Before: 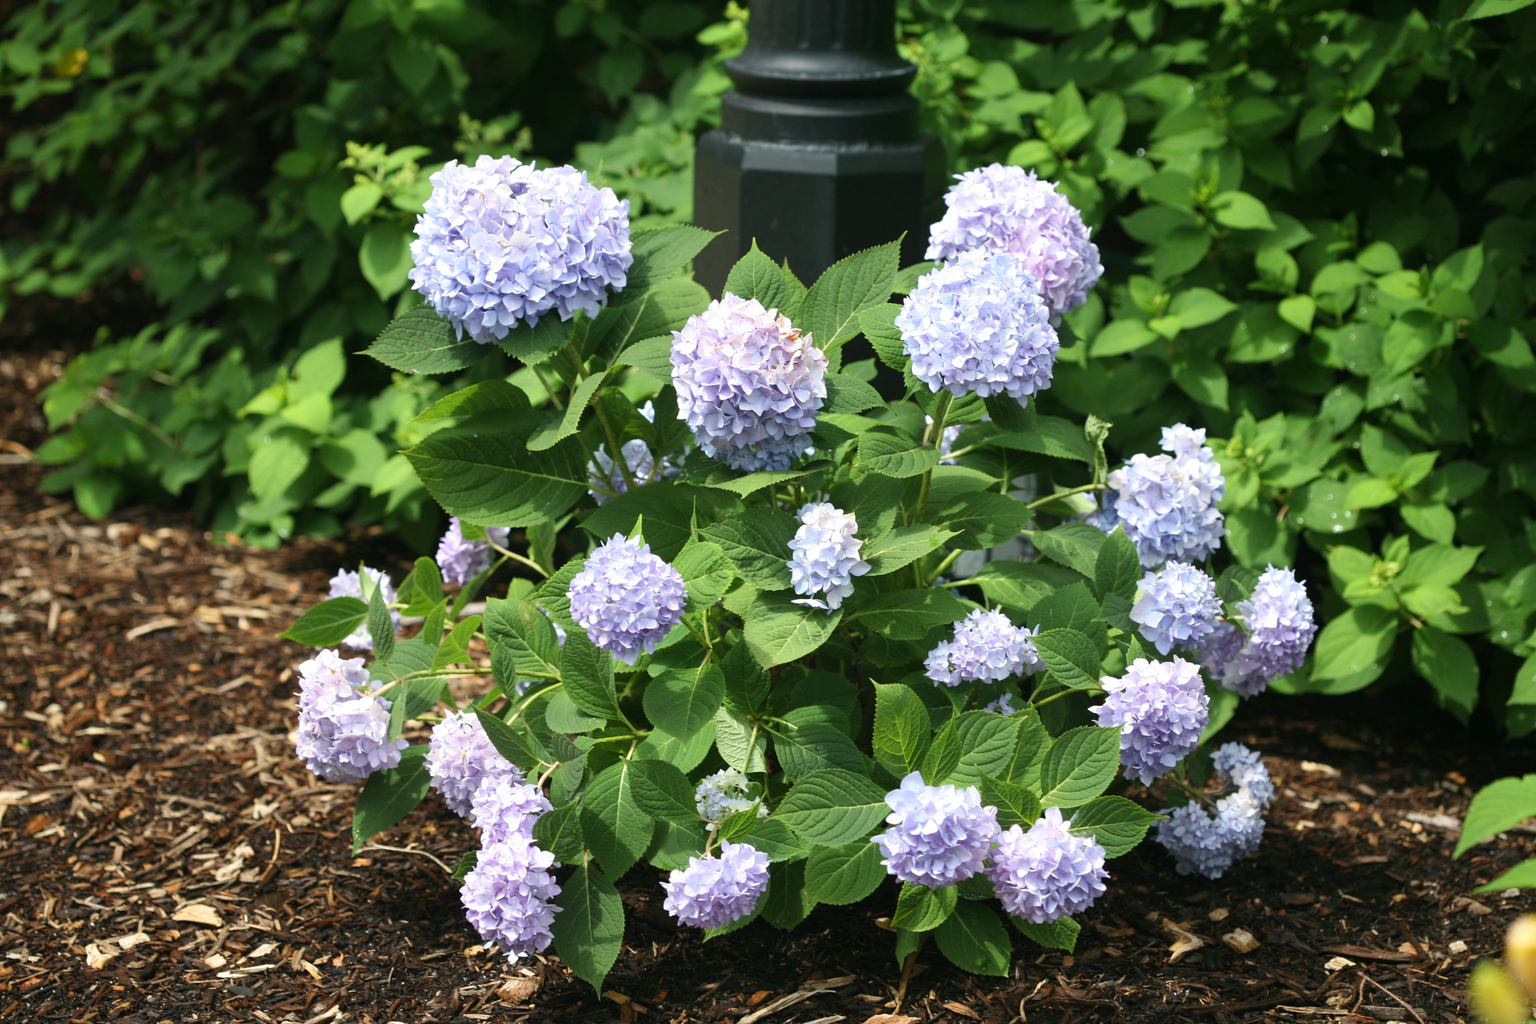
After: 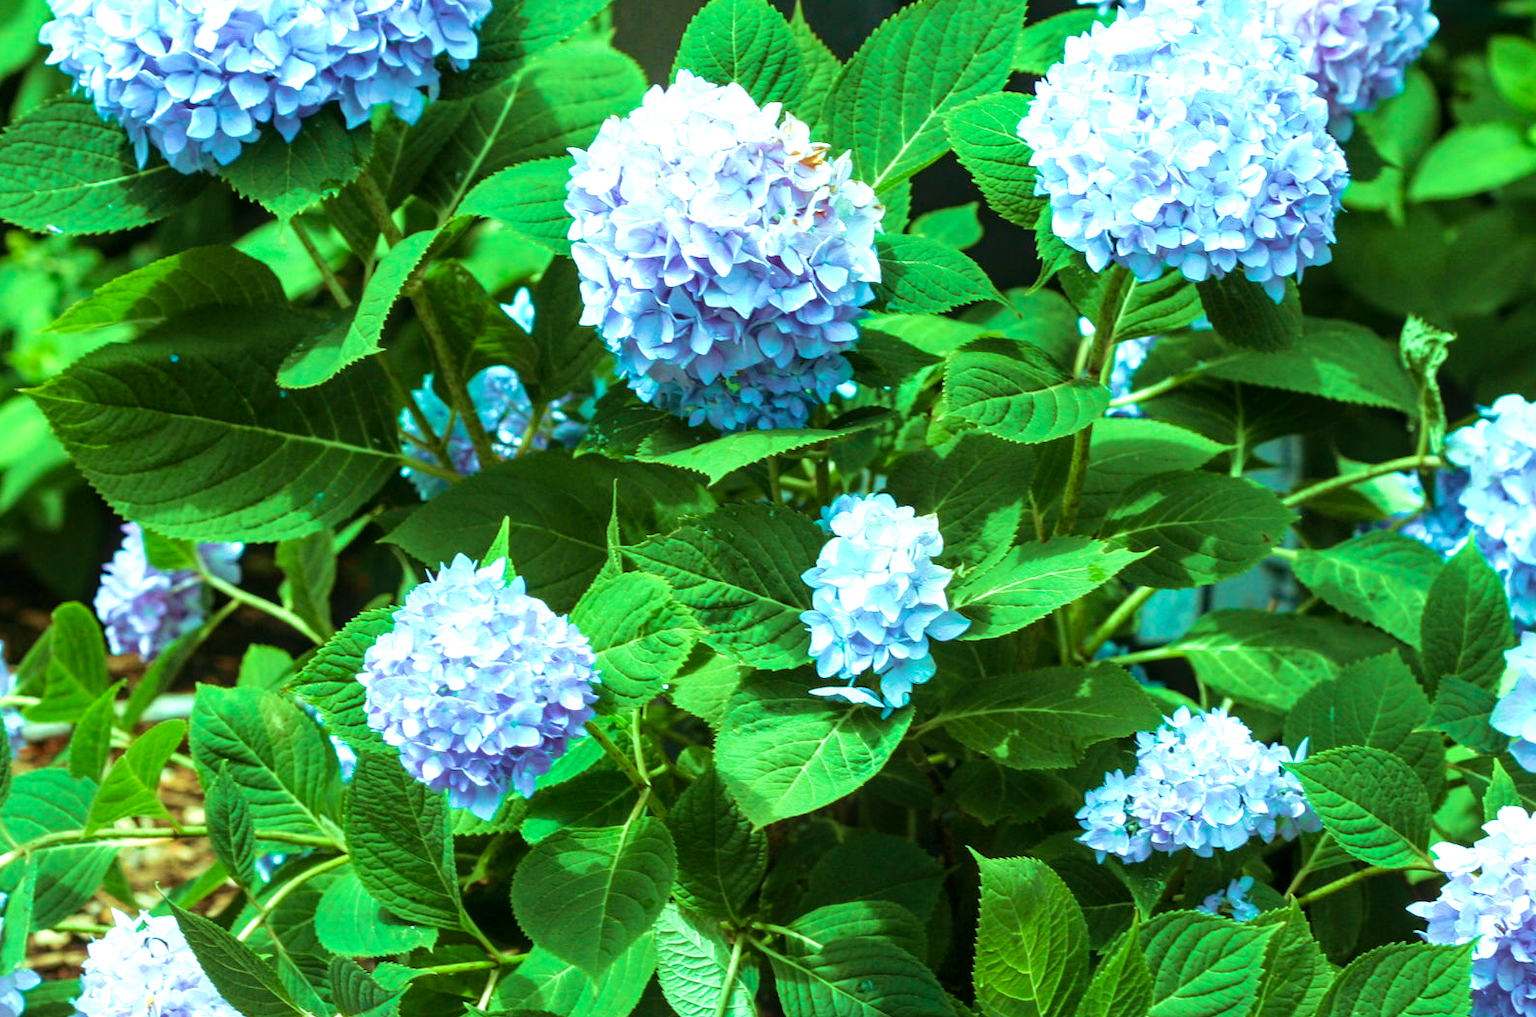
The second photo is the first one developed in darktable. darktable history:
color balance rgb: highlights gain › chroma 5.256%, highlights gain › hue 193.87°, perceptual saturation grading › global saturation 19.969%
crop: left 25.326%, top 25.154%, right 24.951%, bottom 25.418%
velvia: strength 66.72%, mid-tones bias 0.977
tone equalizer: -8 EV -0.444 EV, -7 EV -0.379 EV, -6 EV -0.373 EV, -5 EV -0.244 EV, -3 EV 0.245 EV, -2 EV 0.35 EV, -1 EV 0.378 EV, +0 EV 0.394 EV, mask exposure compensation -0.486 EV
local contrast: detail 130%
